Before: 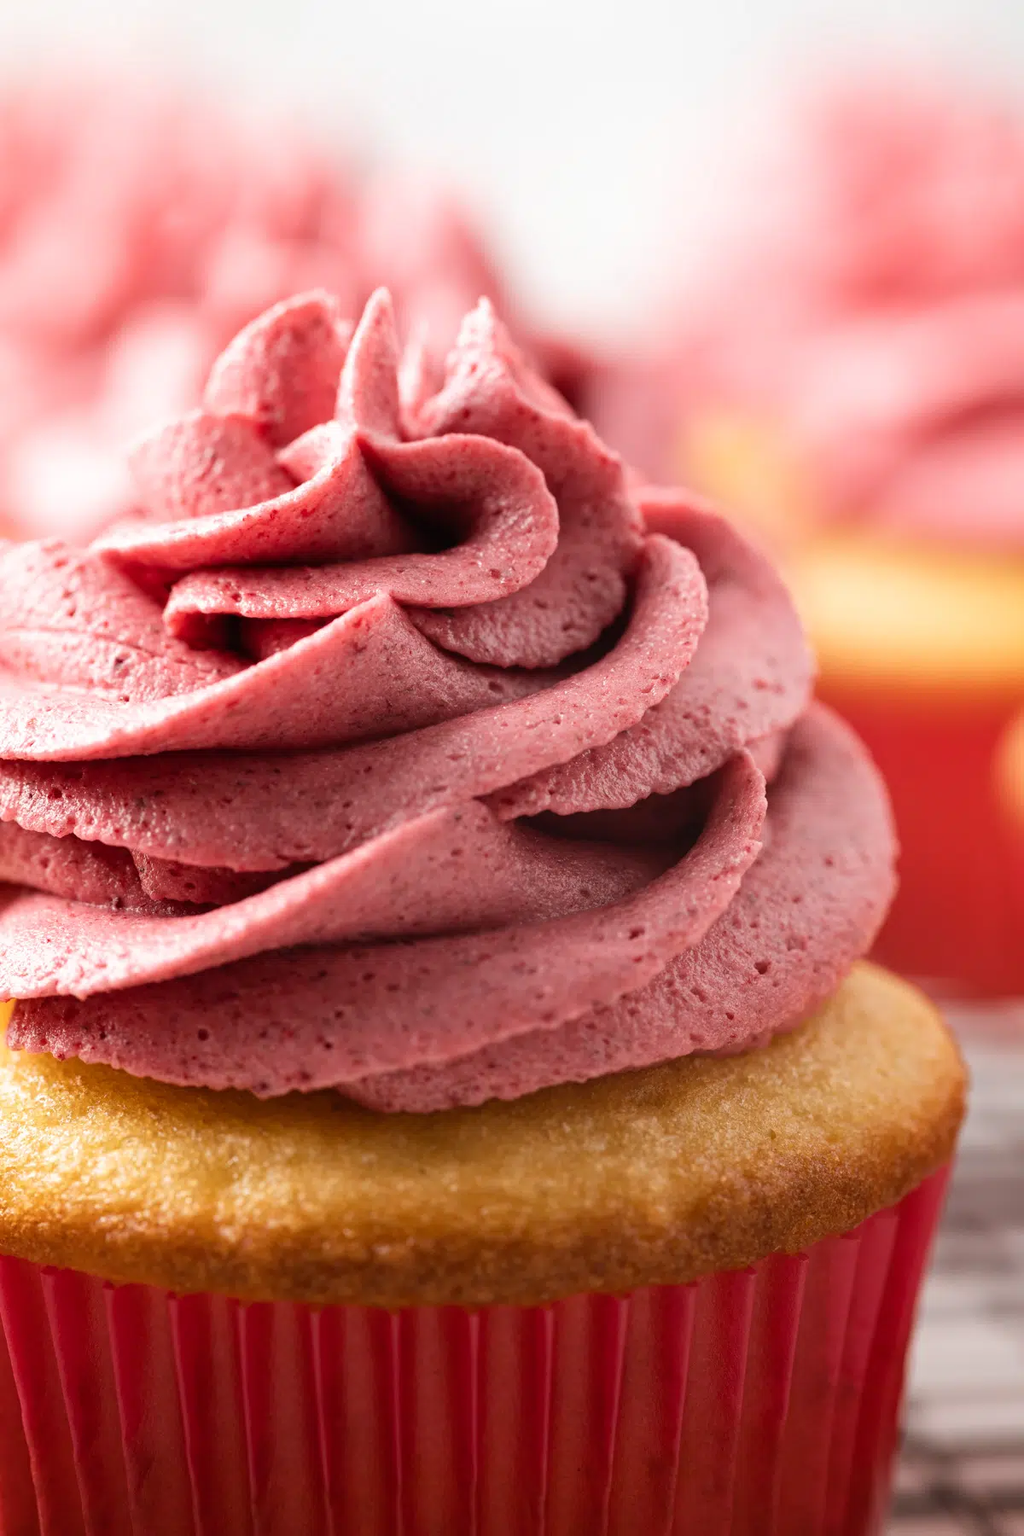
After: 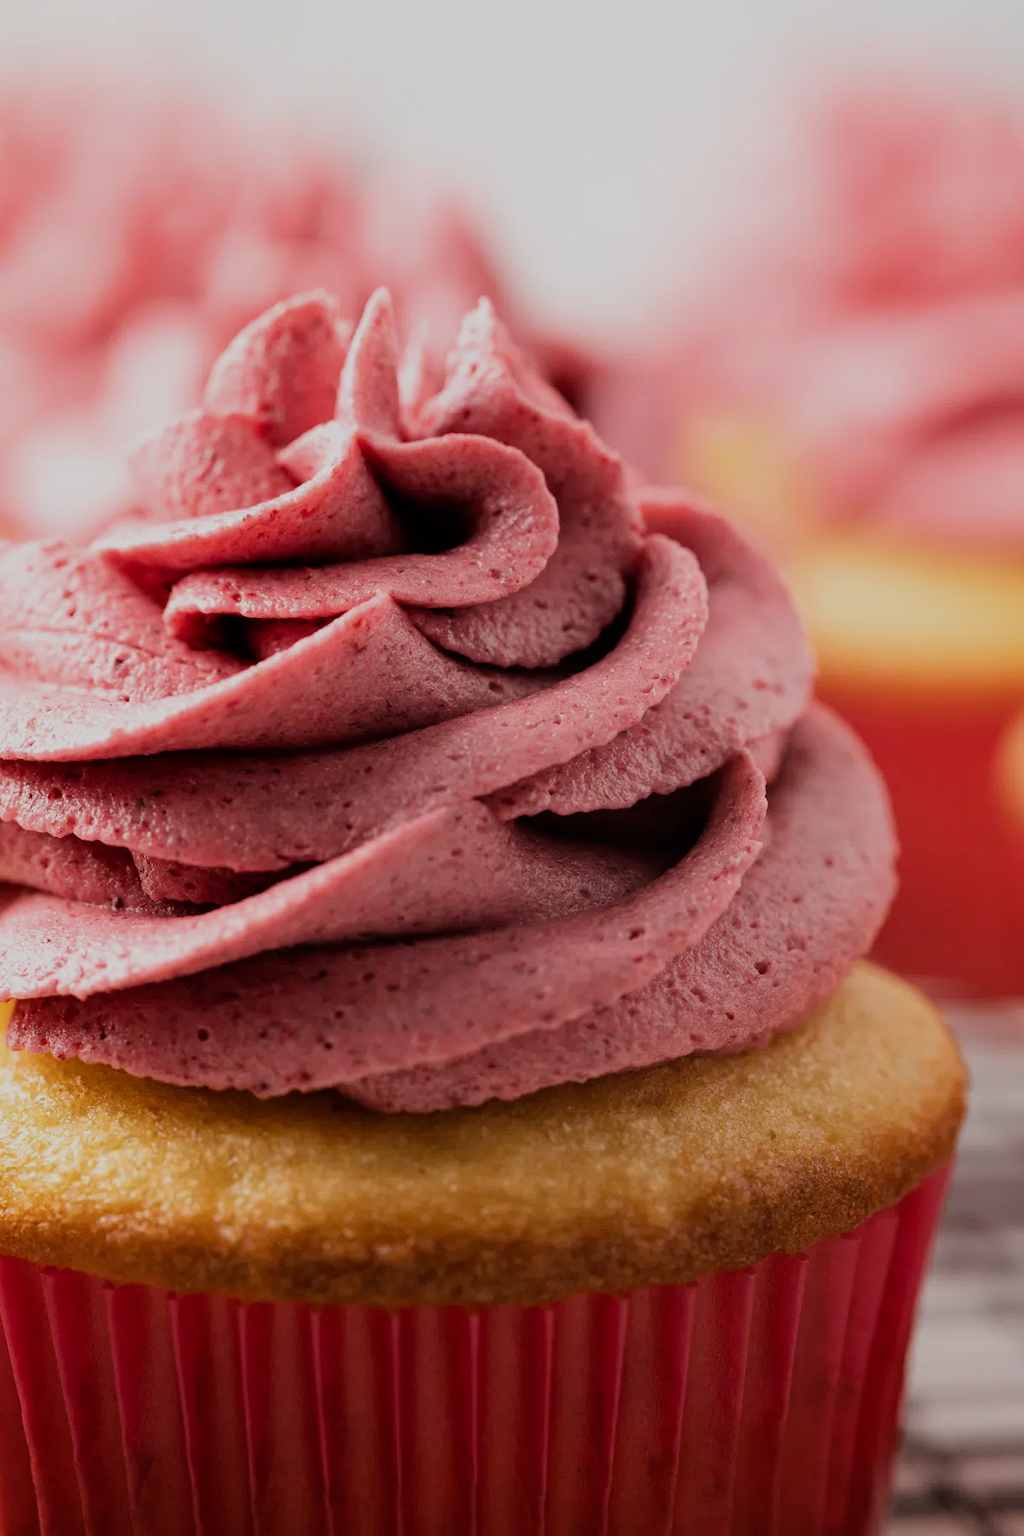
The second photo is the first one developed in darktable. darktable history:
exposure: exposure -0.462 EV, compensate highlight preservation false
filmic rgb: threshold 3 EV, hardness 4.17, latitude 50%, contrast 1.1, preserve chrominance max RGB, color science v6 (2022), contrast in shadows safe, contrast in highlights safe, enable highlight reconstruction true
